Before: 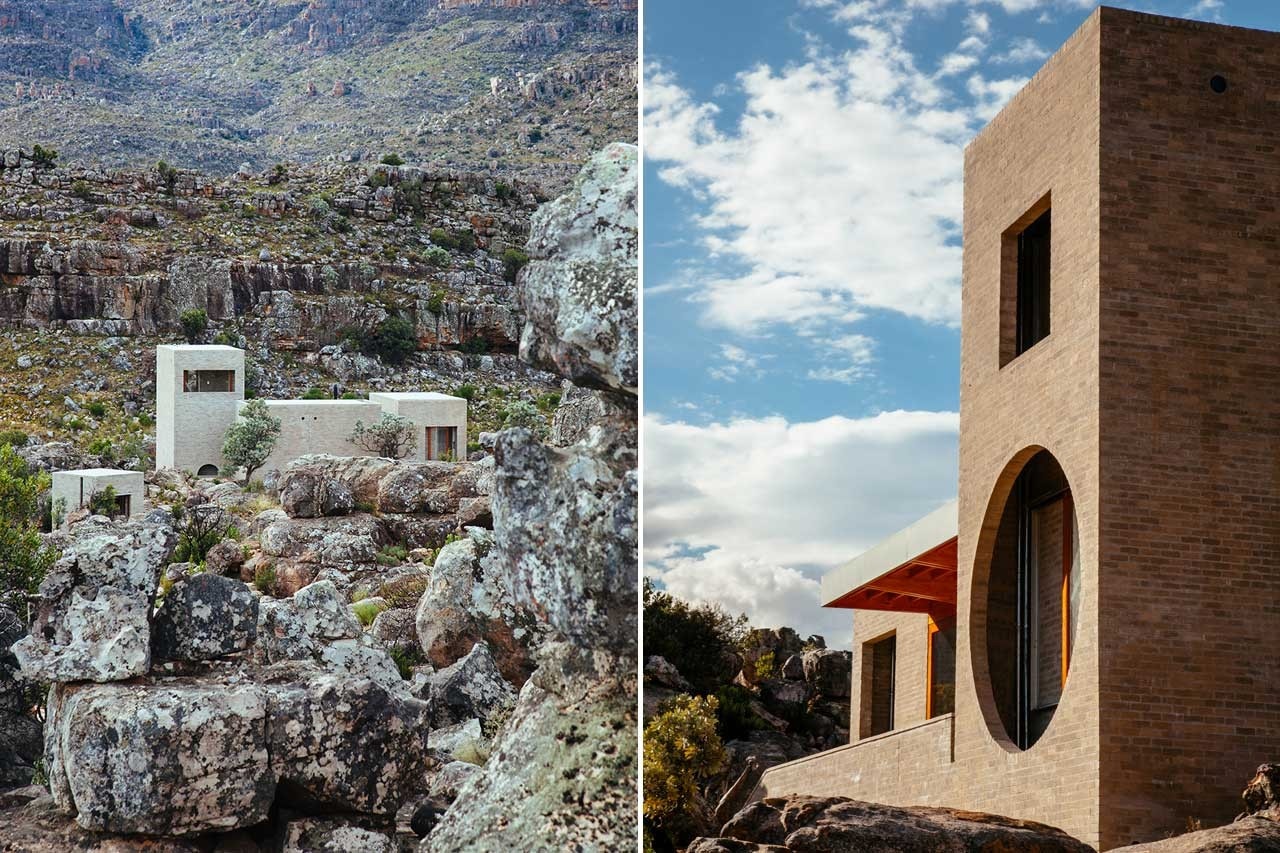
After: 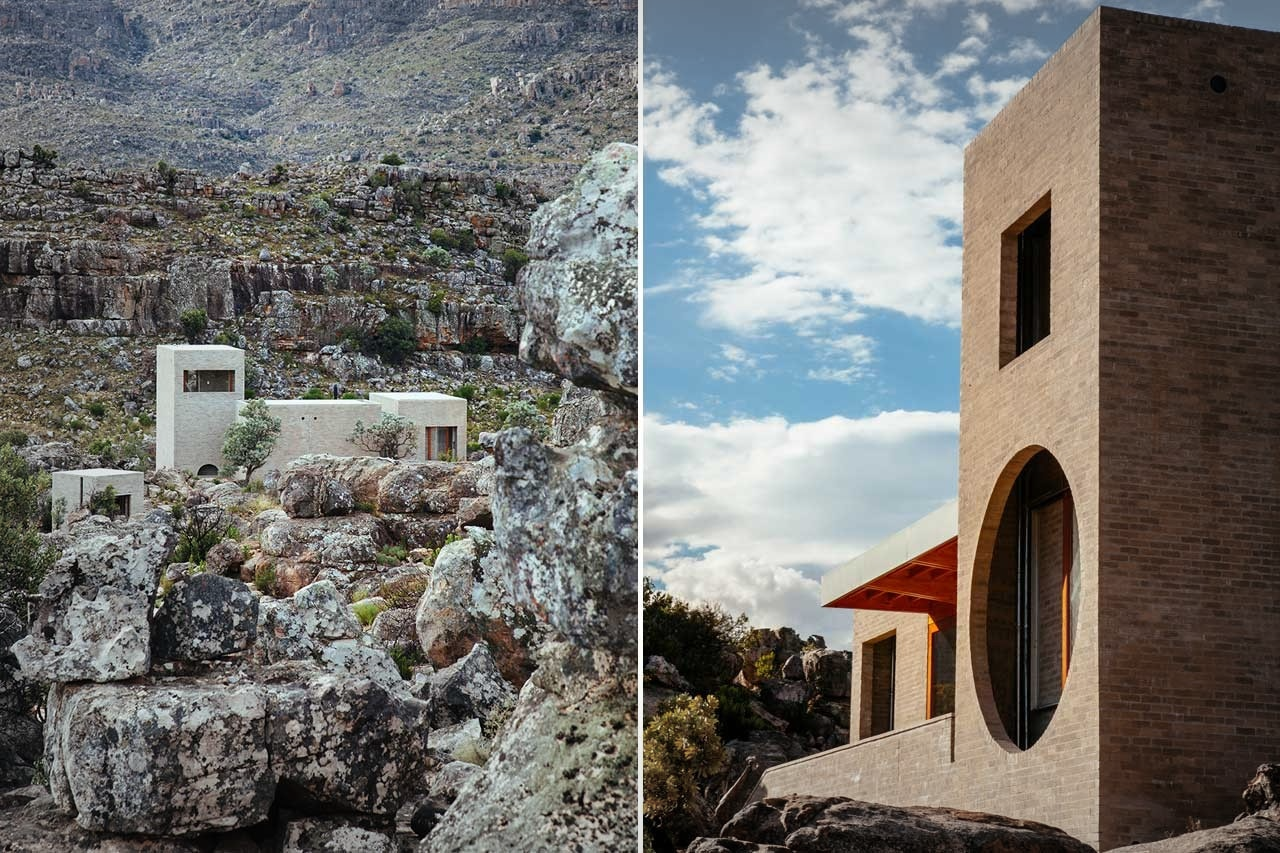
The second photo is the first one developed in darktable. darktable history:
vignetting: fall-off start 53.71%, brightness -0.289, automatic ratio true, width/height ratio 1.316, shape 0.208
